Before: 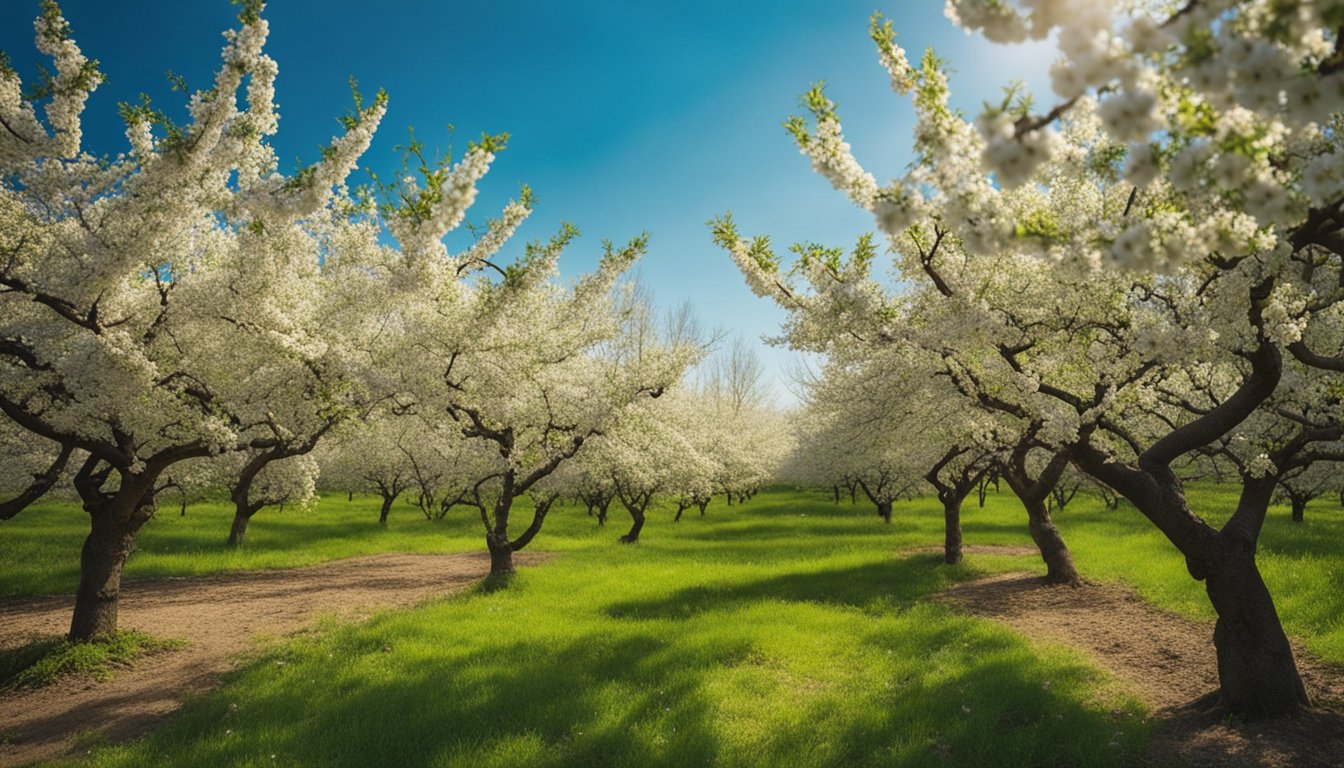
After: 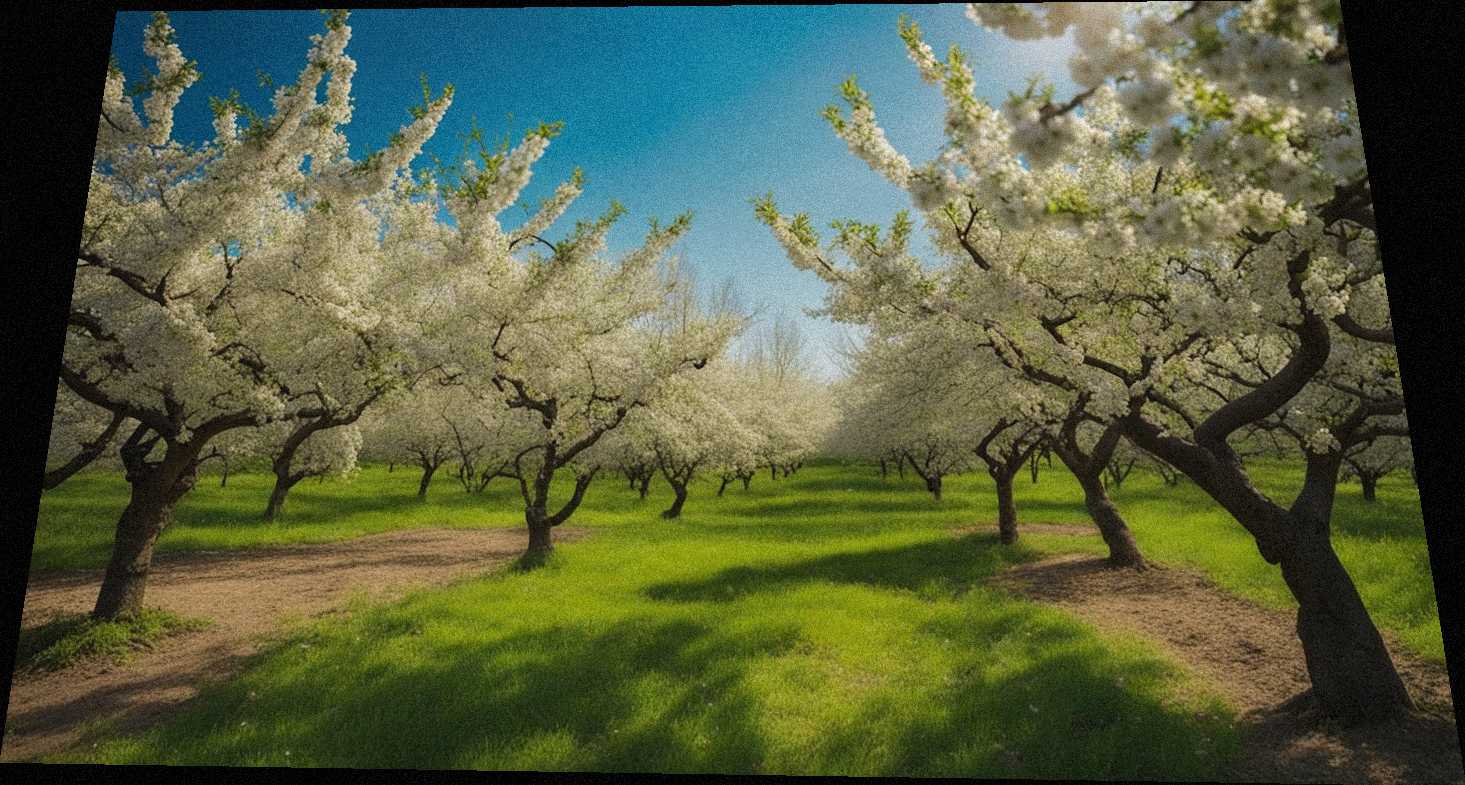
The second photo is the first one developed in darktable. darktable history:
grain: coarseness 9.38 ISO, strength 34.99%, mid-tones bias 0%
rgb curve: curves: ch0 [(0, 0) (0.175, 0.154) (0.785, 0.663) (1, 1)]
rotate and perspective: rotation 0.128°, lens shift (vertical) -0.181, lens shift (horizontal) -0.044, shear 0.001, automatic cropping off
